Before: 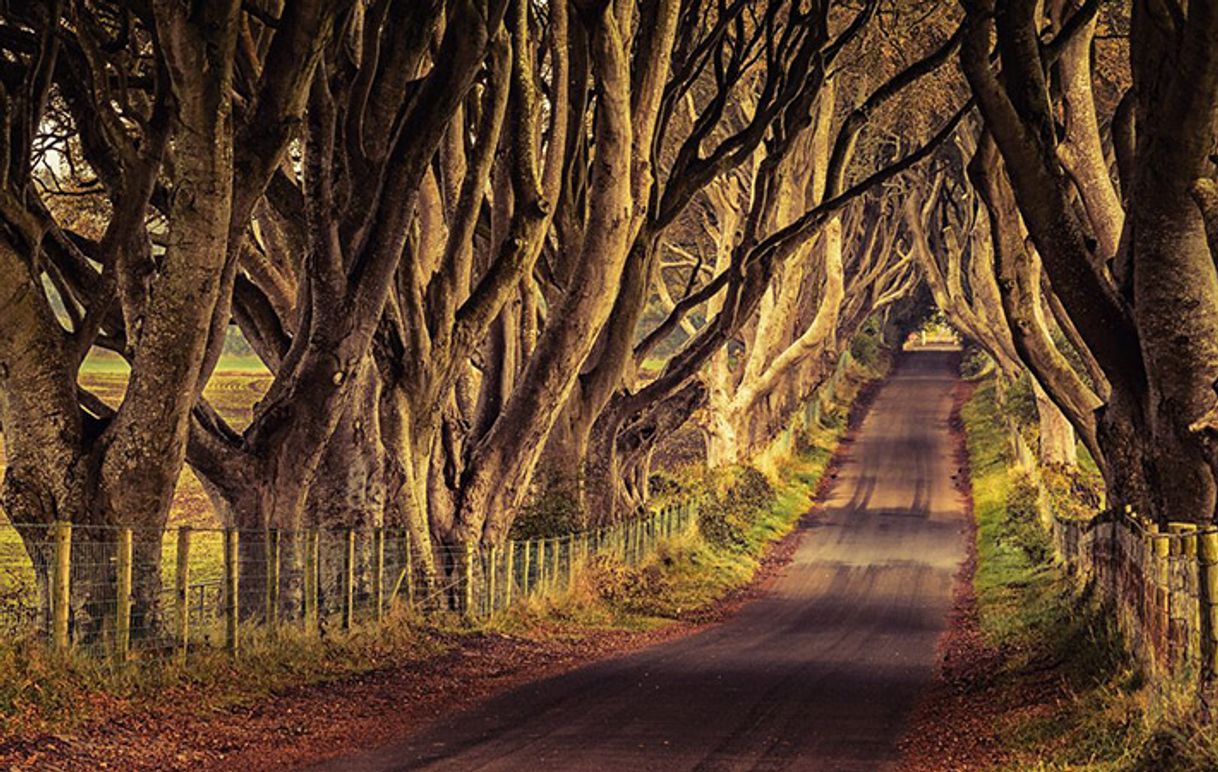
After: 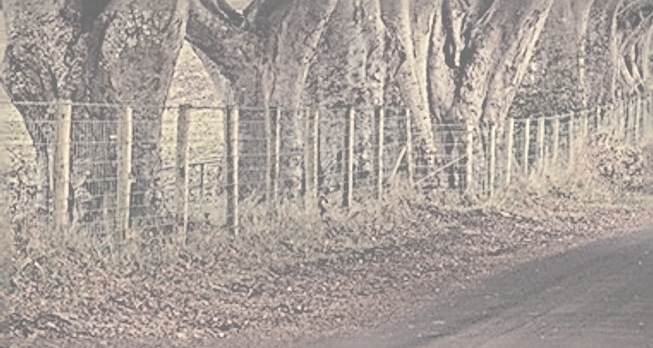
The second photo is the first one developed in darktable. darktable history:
contrast brightness saturation: contrast -0.325, brightness 0.733, saturation -0.777
crop and rotate: top 54.757%, right 46.324%, bottom 0.095%
vignetting: fall-off start 98.98%, fall-off radius 100.8%, width/height ratio 1.427
sharpen: radius 3.639, amount 0.927
